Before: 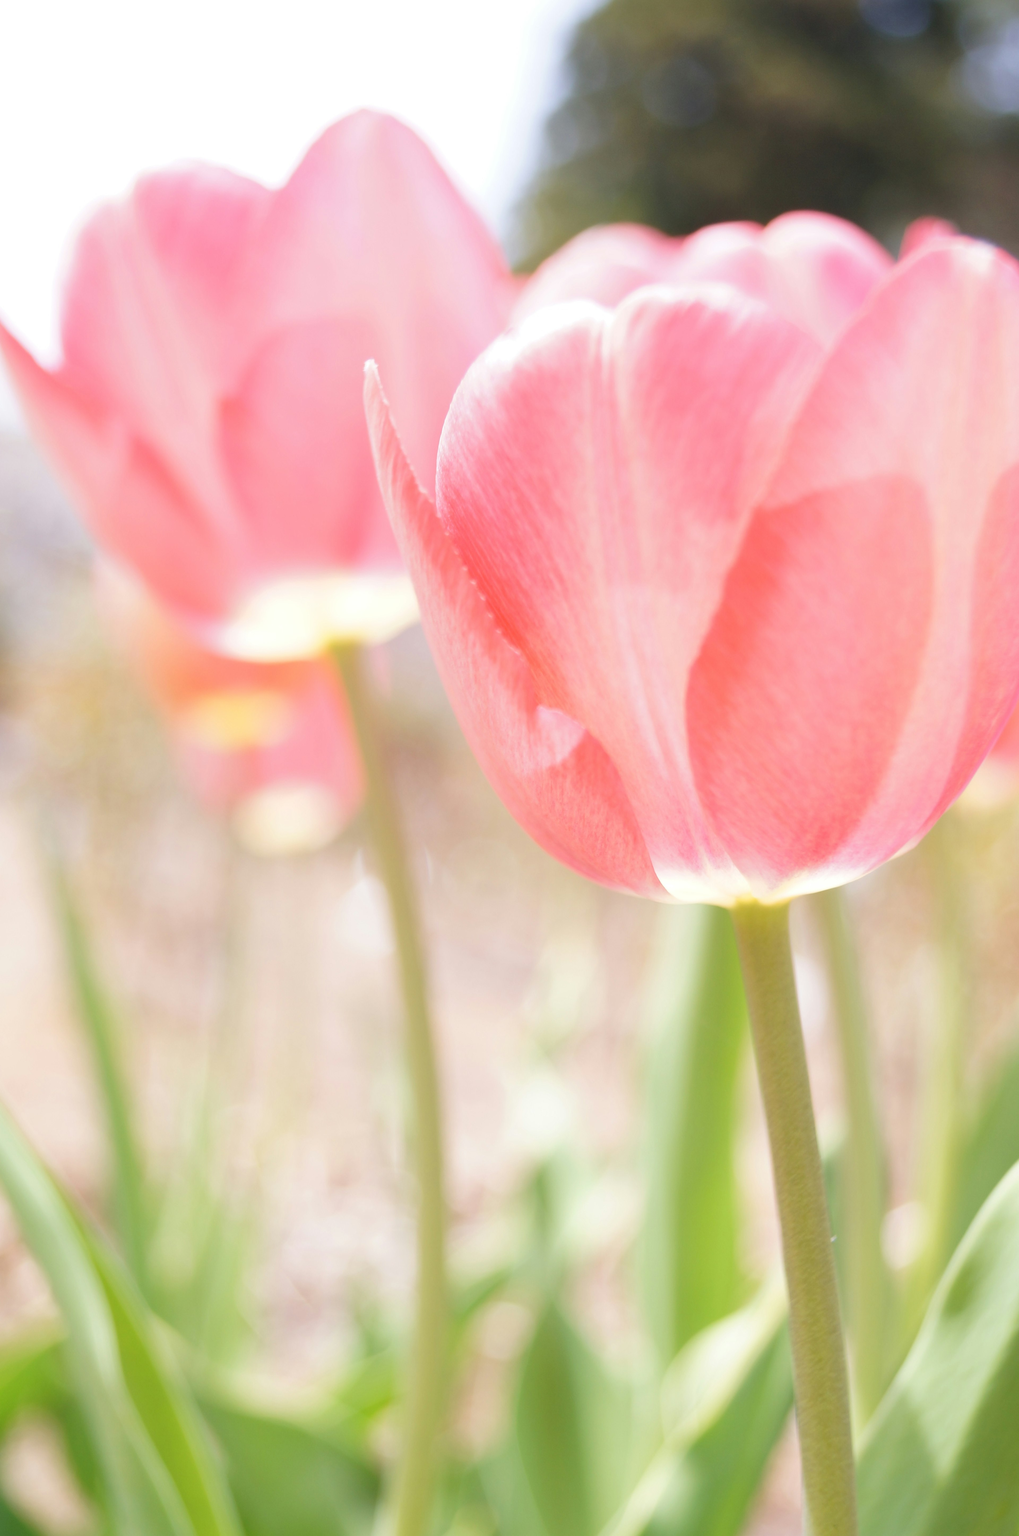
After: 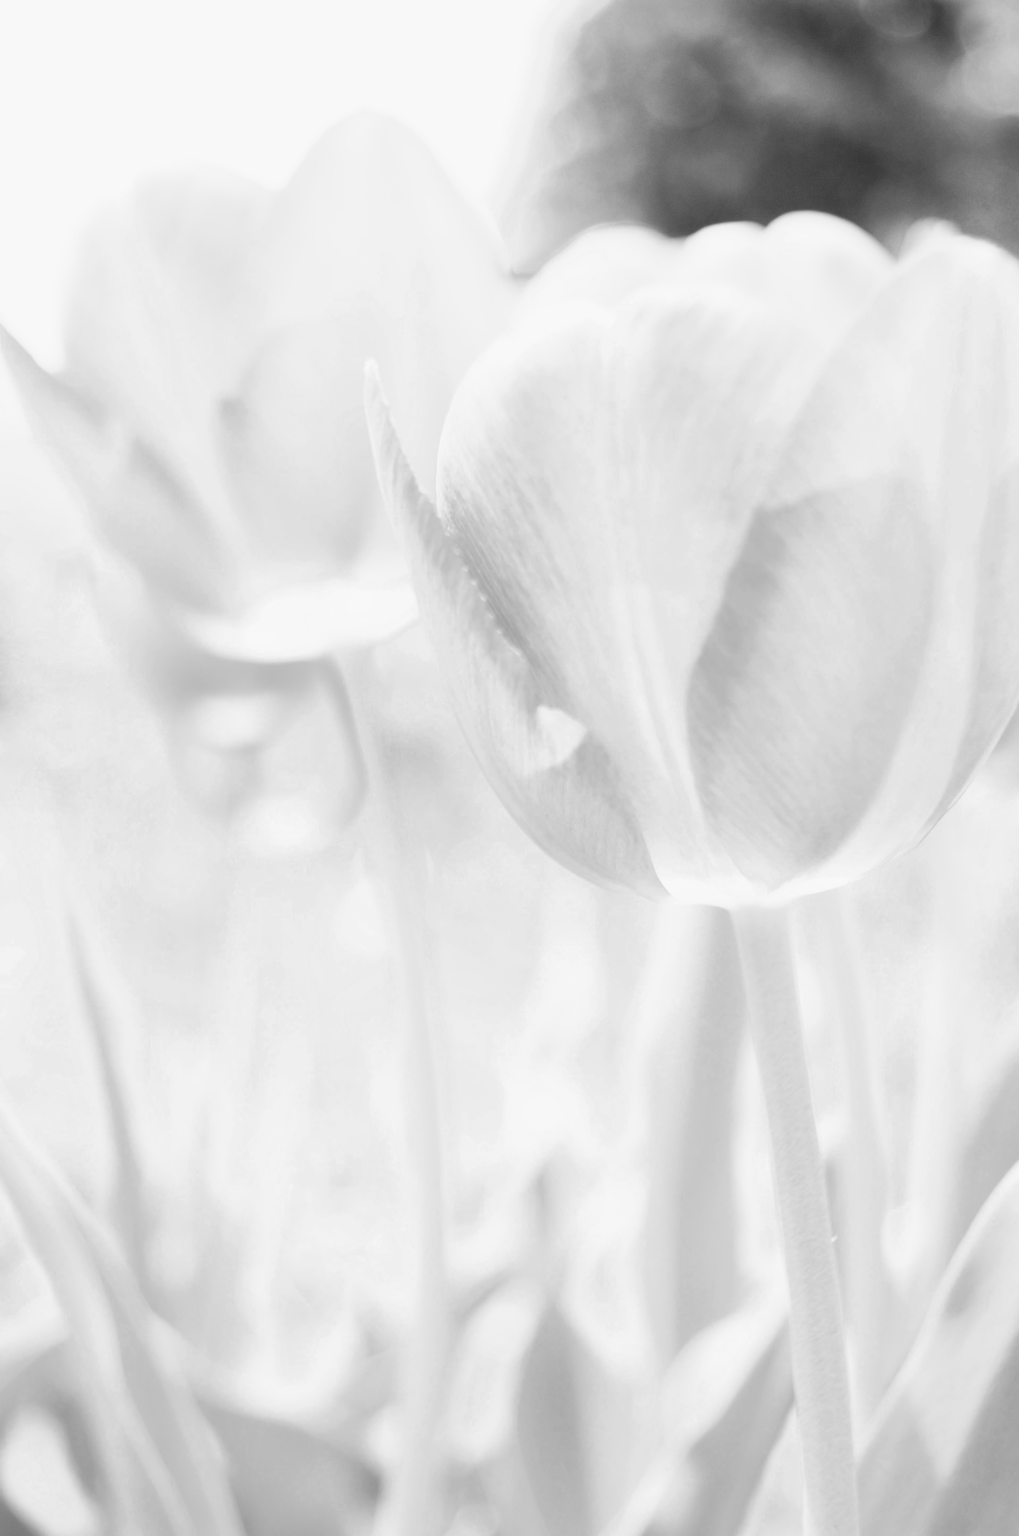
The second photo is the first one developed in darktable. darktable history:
color balance rgb: shadows lift › chroma 1%, shadows lift › hue 113°, highlights gain › chroma 0.2%, highlights gain › hue 333°, perceptual saturation grading › global saturation 20%, perceptual saturation grading › highlights -50%, perceptual saturation grading › shadows 25%, contrast -30%
color zones: curves: ch0 [(0, 0.5) (0.125, 0.4) (0.25, 0.5) (0.375, 0.4) (0.5, 0.4) (0.625, 0.35) (0.75, 0.35) (0.875, 0.5)]; ch1 [(0, 0.35) (0.125, 0.45) (0.25, 0.35) (0.375, 0.35) (0.5, 0.35) (0.625, 0.35) (0.75, 0.45) (0.875, 0.35)]; ch2 [(0, 0.6) (0.125, 0.5) (0.25, 0.5) (0.375, 0.6) (0.5, 0.6) (0.625, 0.5) (0.75, 0.5) (0.875, 0.5)]
monochrome: on, module defaults
rgb curve: curves: ch0 [(0, 0) (0.21, 0.15) (0.24, 0.21) (0.5, 0.75) (0.75, 0.96) (0.89, 0.99) (1, 1)]; ch1 [(0, 0.02) (0.21, 0.13) (0.25, 0.2) (0.5, 0.67) (0.75, 0.9) (0.89, 0.97) (1, 1)]; ch2 [(0, 0.02) (0.21, 0.13) (0.25, 0.2) (0.5, 0.67) (0.75, 0.9) (0.89, 0.97) (1, 1)], compensate middle gray true
